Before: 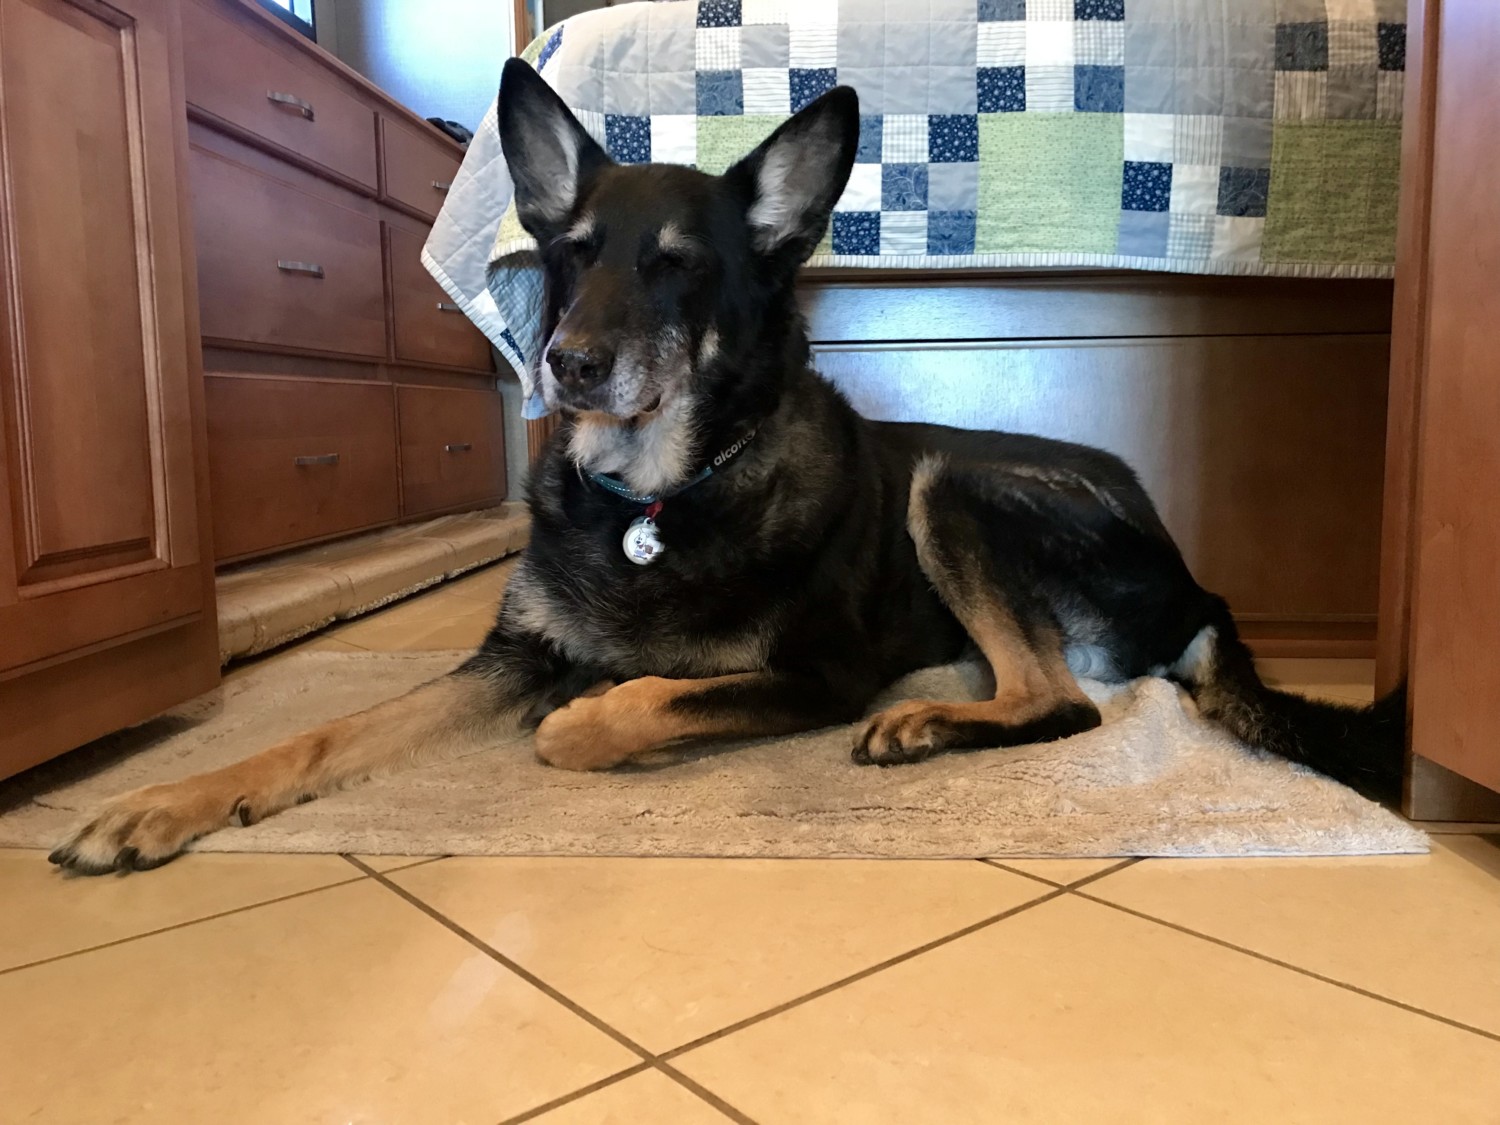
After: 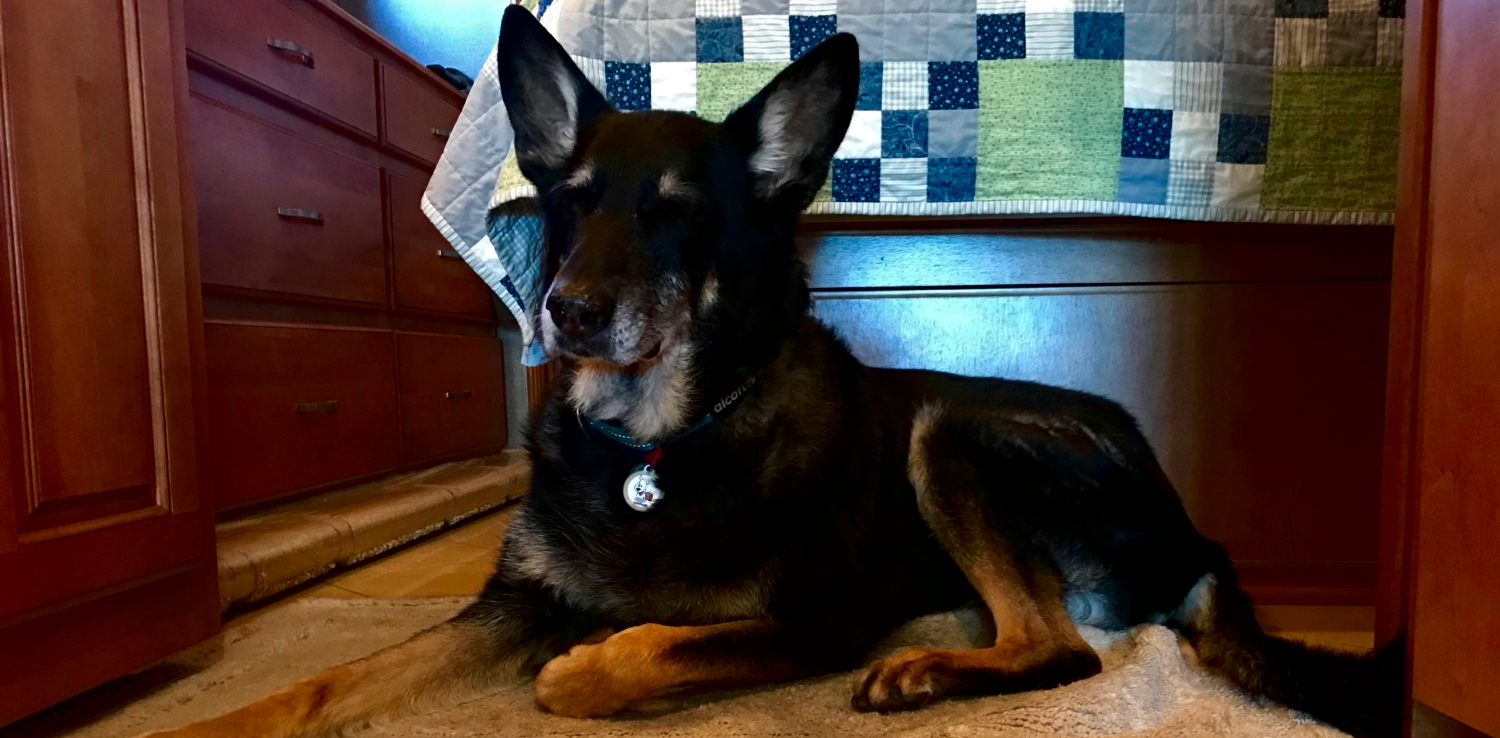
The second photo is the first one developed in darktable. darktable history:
crop and rotate: top 4.726%, bottom 29.6%
exposure: compensate exposure bias true, compensate highlight preservation false
haze removal: adaptive false
contrast brightness saturation: contrast 0.104, brightness -0.279, saturation 0.138
tone equalizer: edges refinement/feathering 500, mask exposure compensation -1.57 EV, preserve details no
